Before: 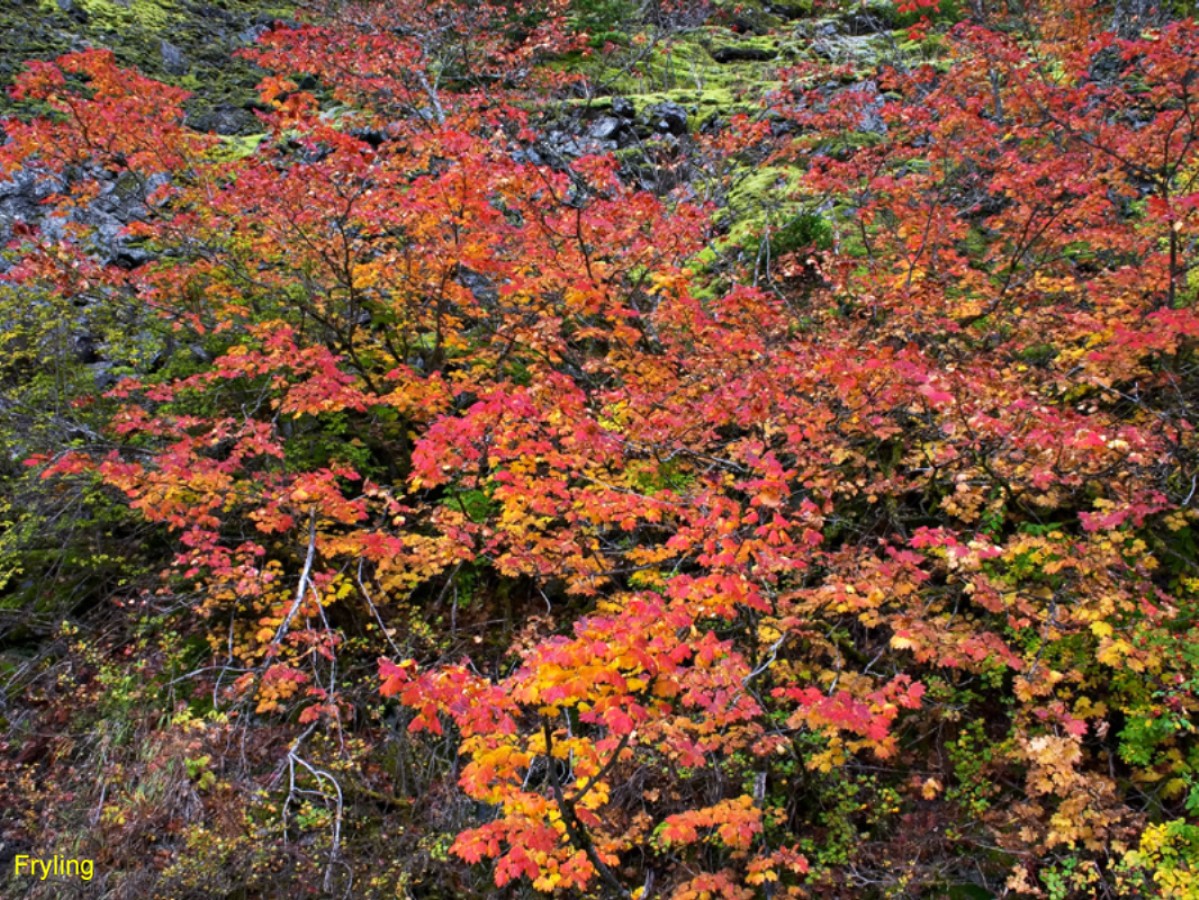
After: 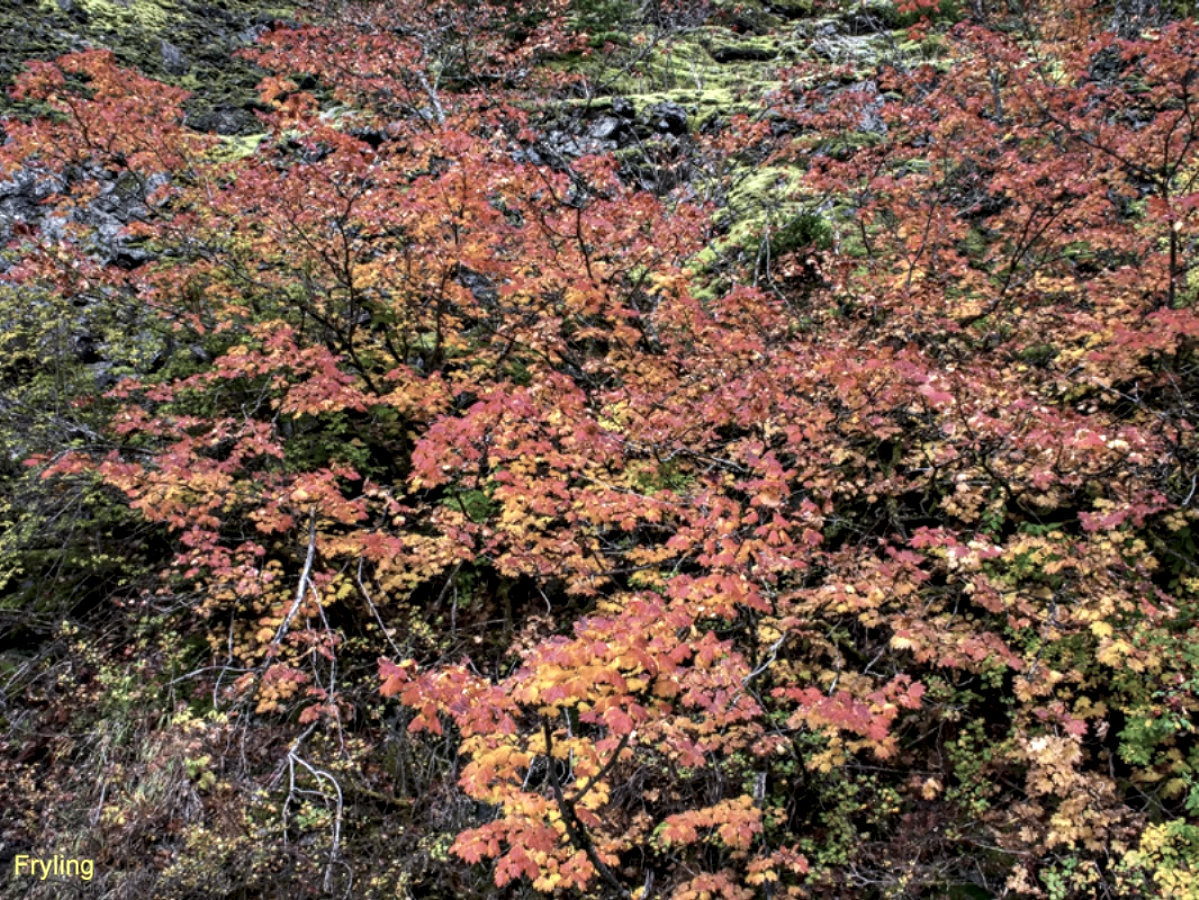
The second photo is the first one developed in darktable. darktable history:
color correction: highlights b* -0.048, saturation 0.606
local contrast: detail 150%
